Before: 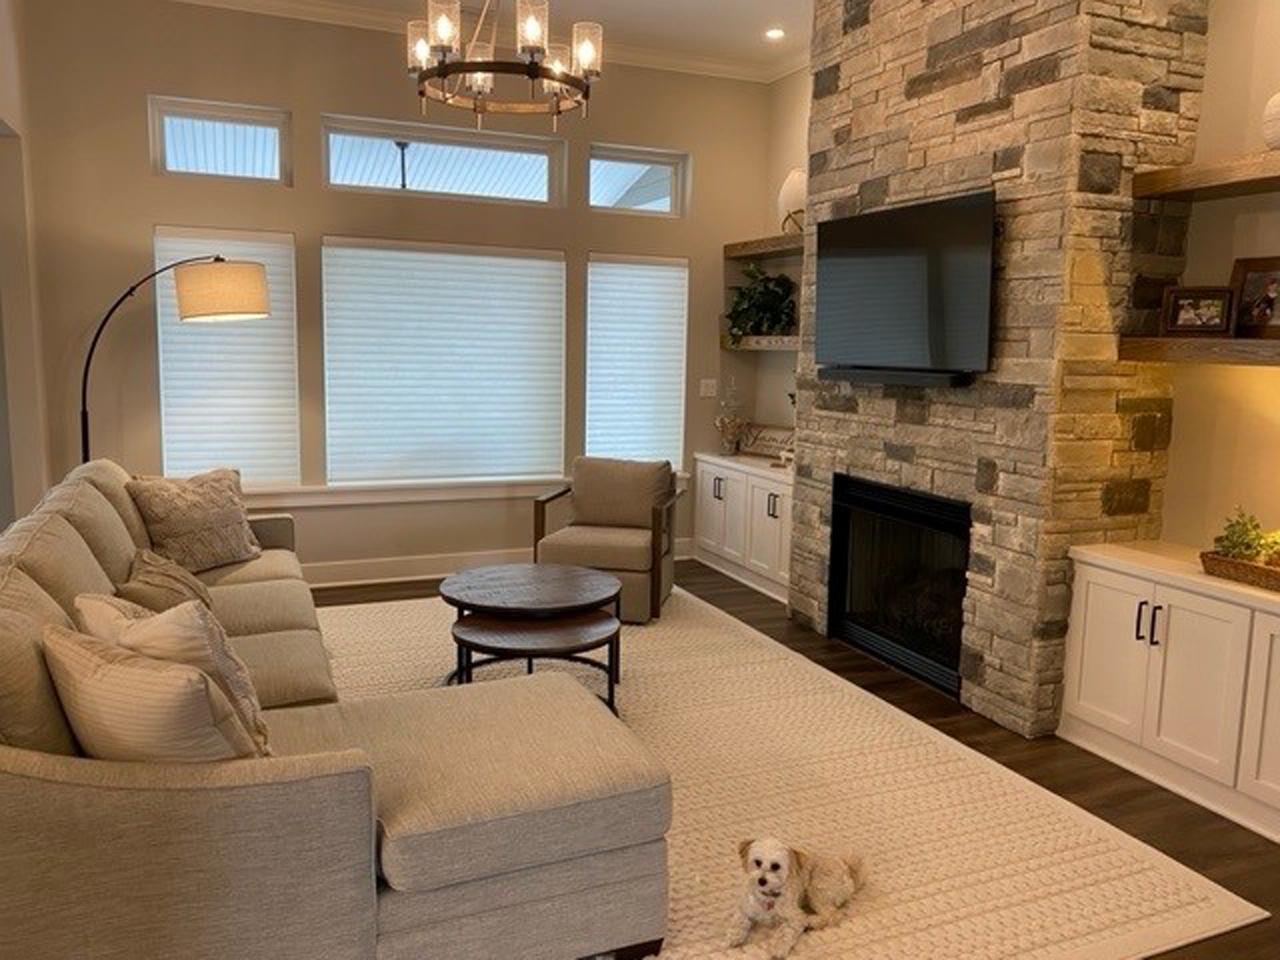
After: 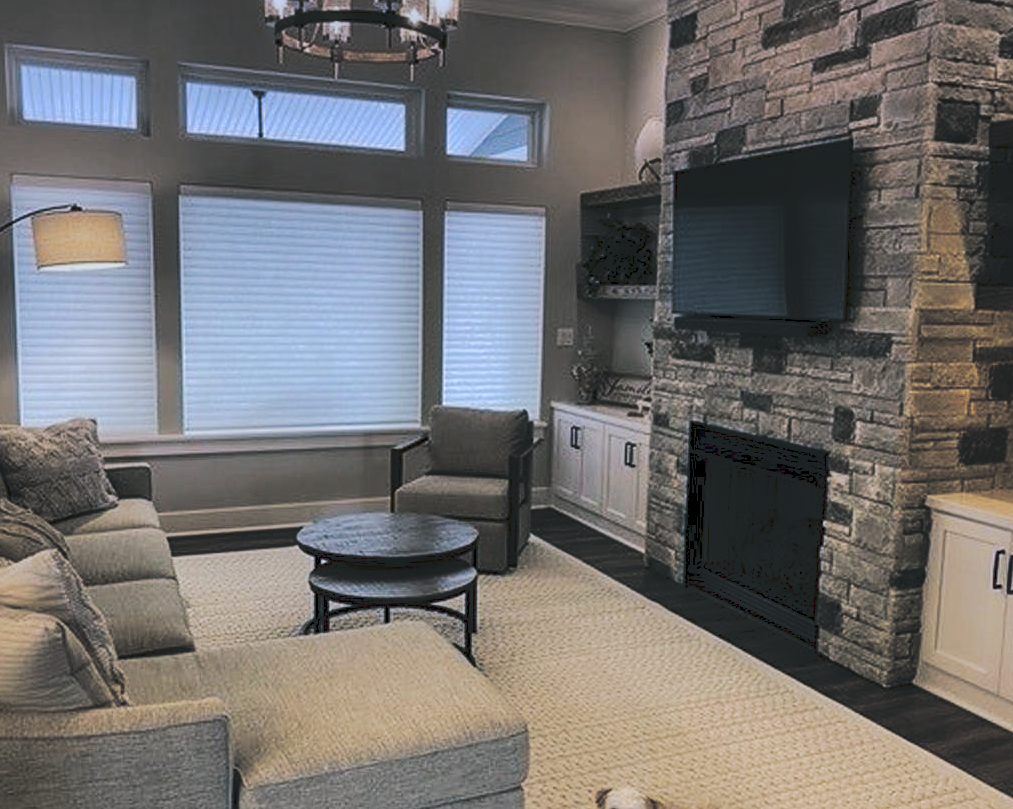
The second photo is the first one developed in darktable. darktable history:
local contrast: on, module defaults
split-toning: shadows › hue 201.6°, shadows › saturation 0.16, highlights › hue 50.4°, highlights › saturation 0.2, balance -49.9
sharpen: amount 0.2
white balance: red 0.924, blue 1.095
crop: left 11.225%, top 5.381%, right 9.565%, bottom 10.314%
graduated density: hue 238.83°, saturation 50%
tone curve: curves: ch0 [(0, 0) (0.003, 0.132) (0.011, 0.136) (0.025, 0.14) (0.044, 0.147) (0.069, 0.149) (0.1, 0.156) (0.136, 0.163) (0.177, 0.177) (0.224, 0.2) (0.277, 0.251) (0.335, 0.311) (0.399, 0.387) (0.468, 0.487) (0.543, 0.585) (0.623, 0.675) (0.709, 0.742) (0.801, 0.81) (0.898, 0.867) (1, 1)], preserve colors none
